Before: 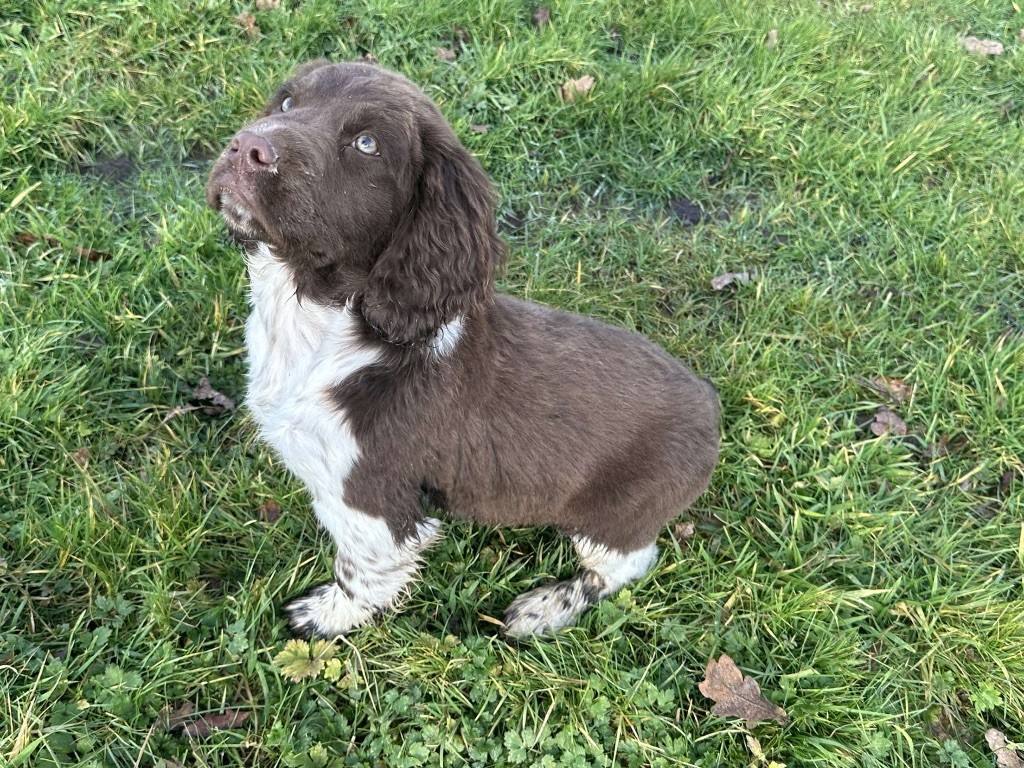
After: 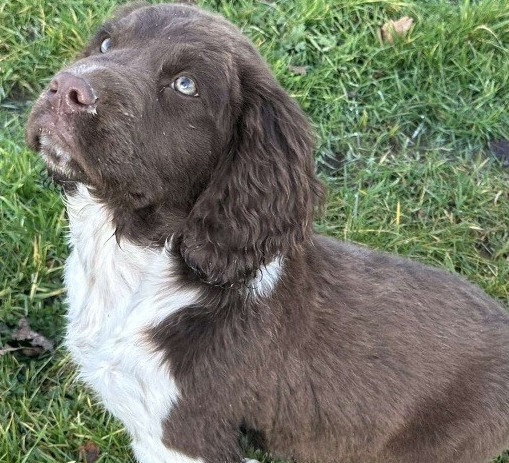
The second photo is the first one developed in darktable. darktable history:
crop: left 17.709%, top 7.808%, right 32.497%, bottom 31.798%
